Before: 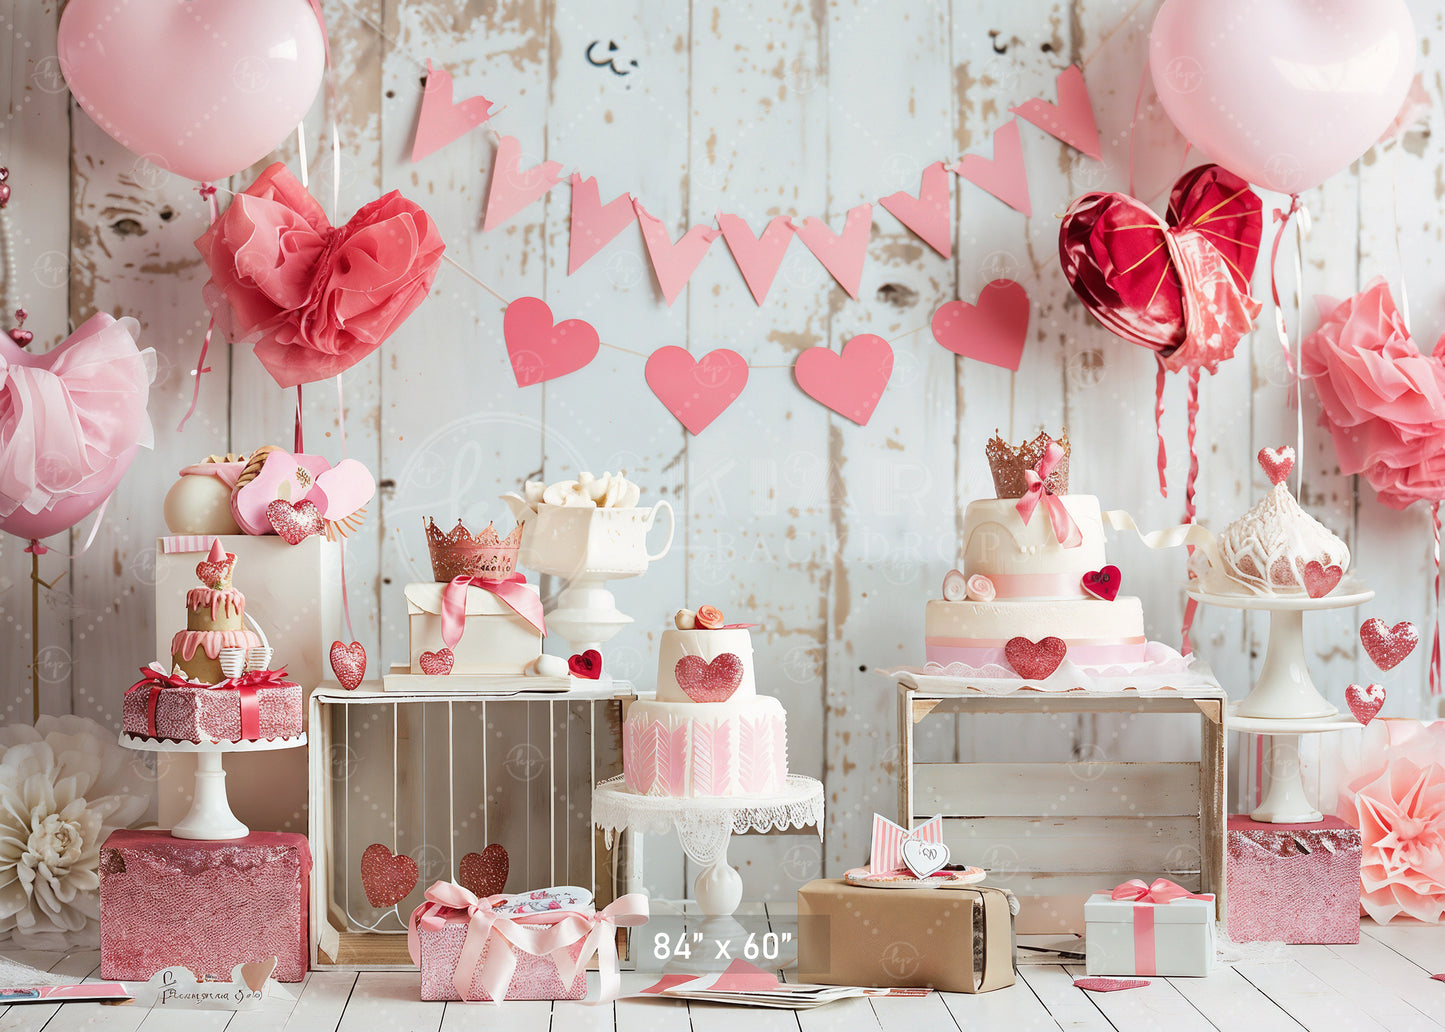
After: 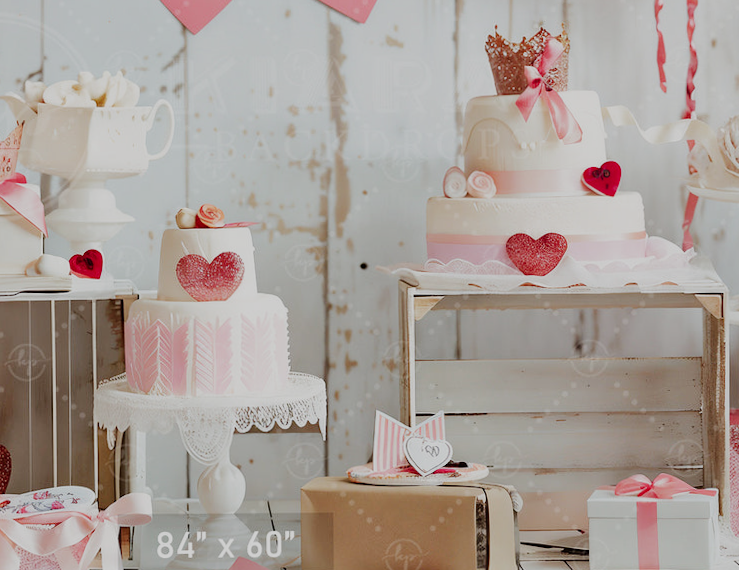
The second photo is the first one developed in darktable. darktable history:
rotate and perspective: rotation -0.45°, automatic cropping original format, crop left 0.008, crop right 0.992, crop top 0.012, crop bottom 0.988
crop: left 34.479%, top 38.822%, right 13.718%, bottom 5.172%
tone equalizer: -8 EV 0.25 EV, -7 EV 0.417 EV, -6 EV 0.417 EV, -5 EV 0.25 EV, -3 EV -0.25 EV, -2 EV -0.417 EV, -1 EV -0.417 EV, +0 EV -0.25 EV, edges refinement/feathering 500, mask exposure compensation -1.57 EV, preserve details guided filter
sigmoid: skew -0.2, preserve hue 0%, red attenuation 0.1, red rotation 0.035, green attenuation 0.1, green rotation -0.017, blue attenuation 0.15, blue rotation -0.052, base primaries Rec2020
